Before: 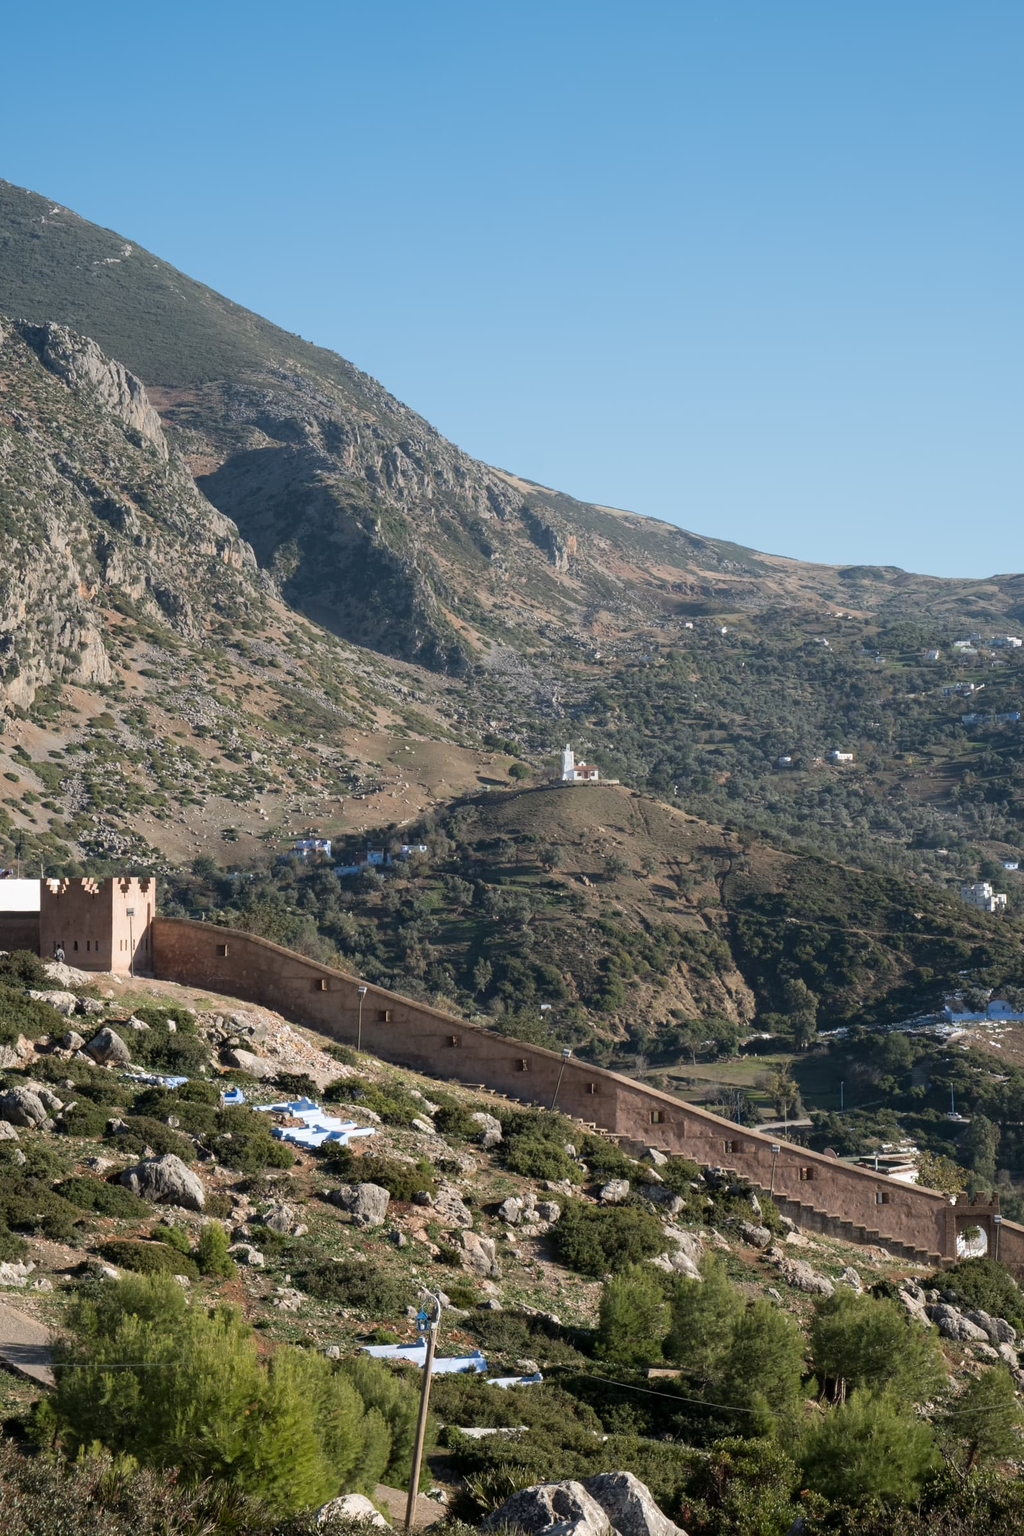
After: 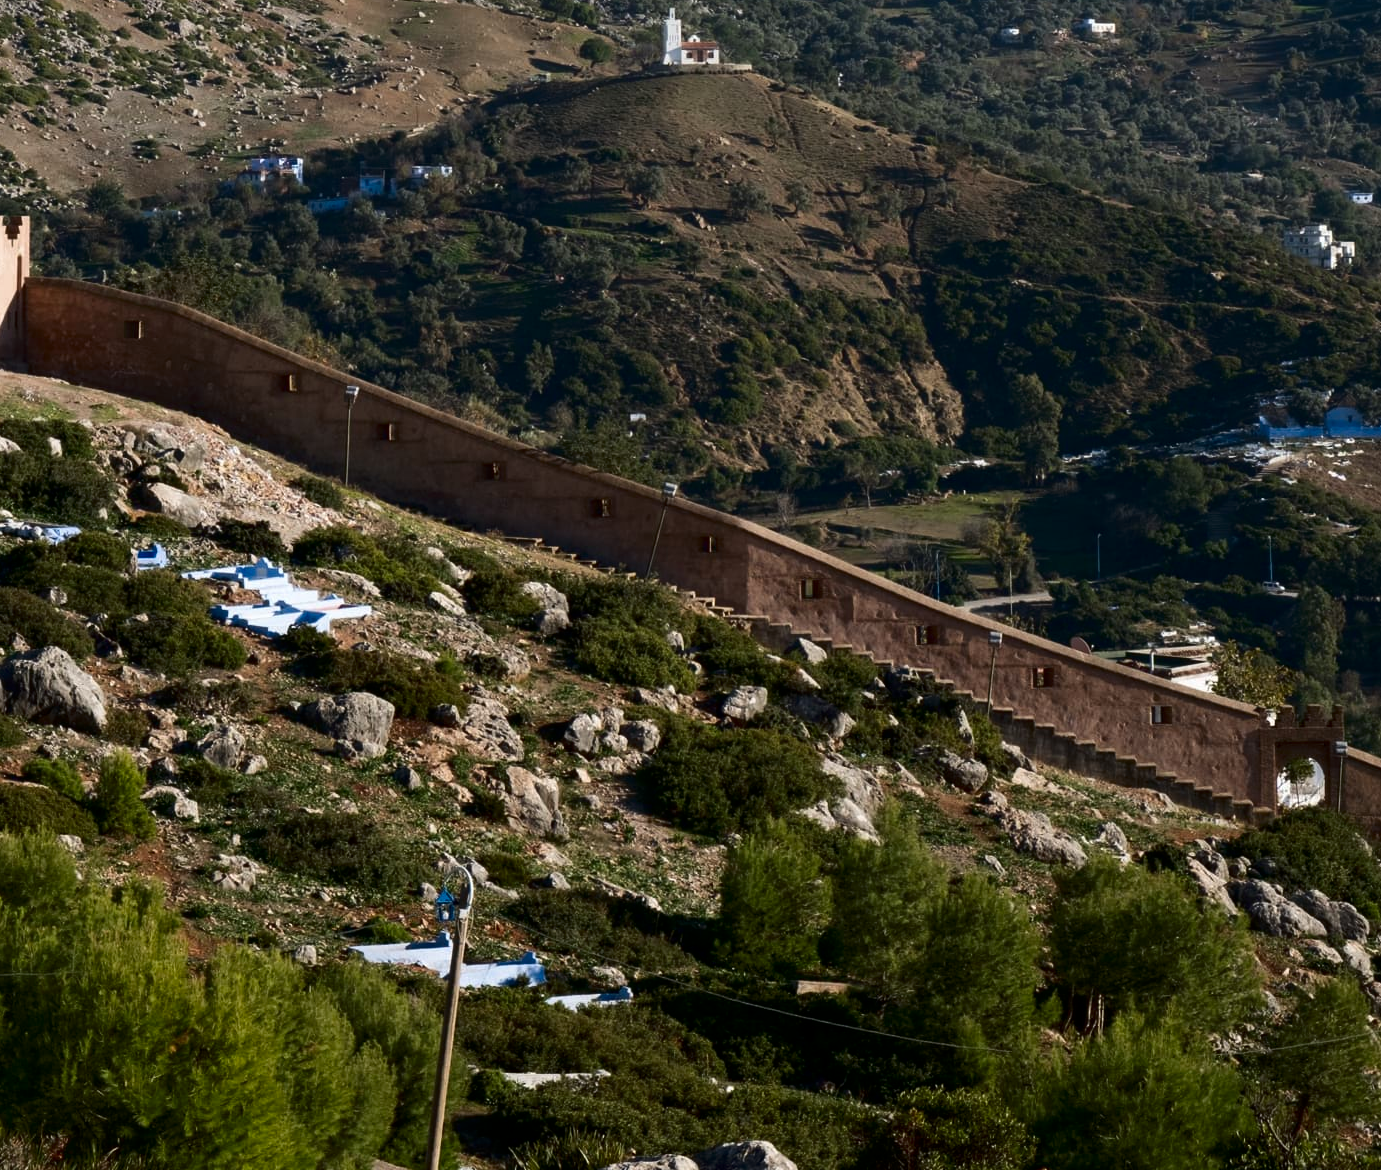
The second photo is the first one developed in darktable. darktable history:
crop and rotate: left 13.306%, top 48.129%, bottom 2.928%
contrast brightness saturation: contrast 0.13, brightness -0.24, saturation 0.14
